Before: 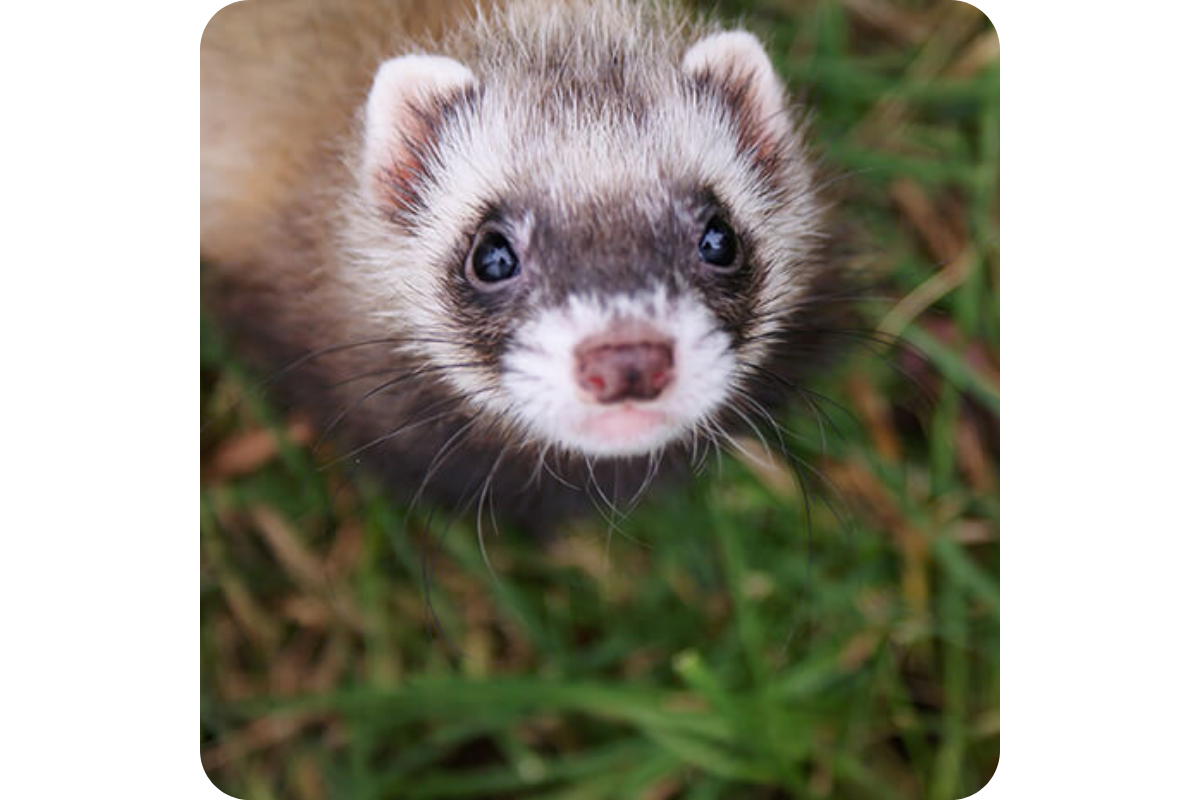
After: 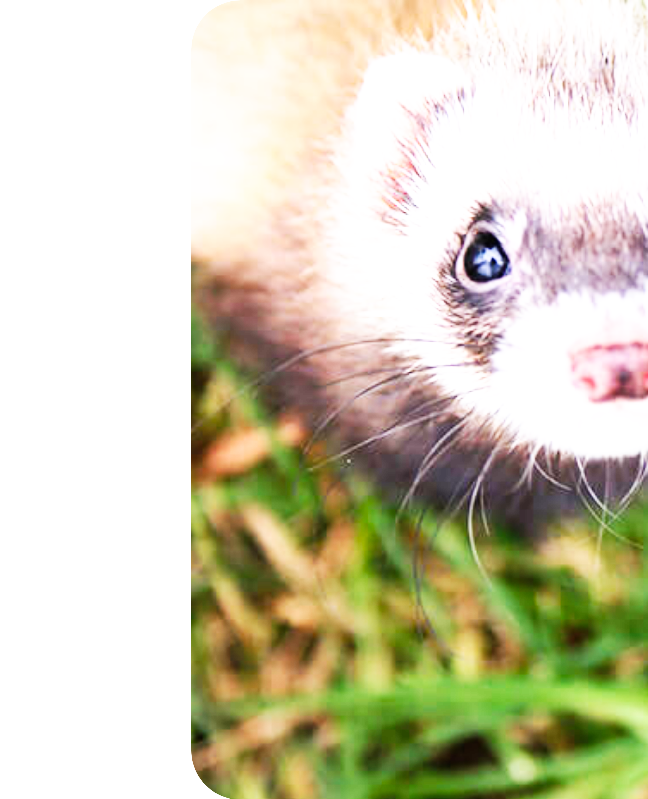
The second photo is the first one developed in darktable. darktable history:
crop: left 0.802%, right 45.15%, bottom 0.08%
base curve: curves: ch0 [(0, 0) (0.007, 0.004) (0.027, 0.03) (0.046, 0.07) (0.207, 0.54) (0.442, 0.872) (0.673, 0.972) (1, 1)], preserve colors none
exposure: black level correction 0, exposure 1.105 EV, compensate highlight preservation false
